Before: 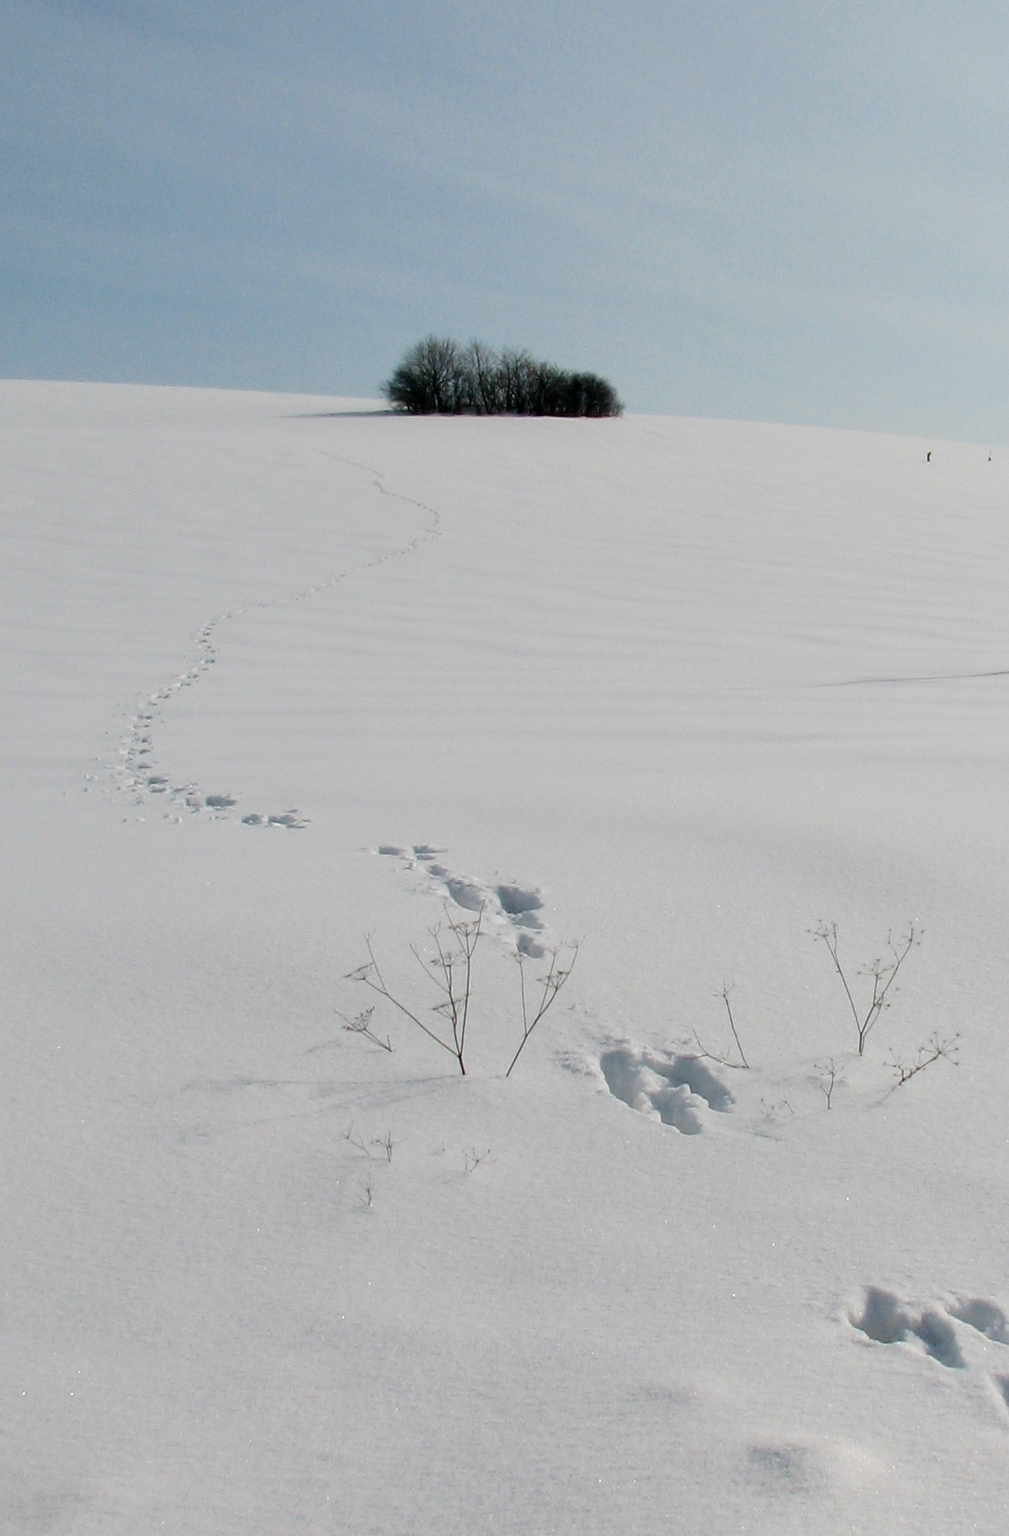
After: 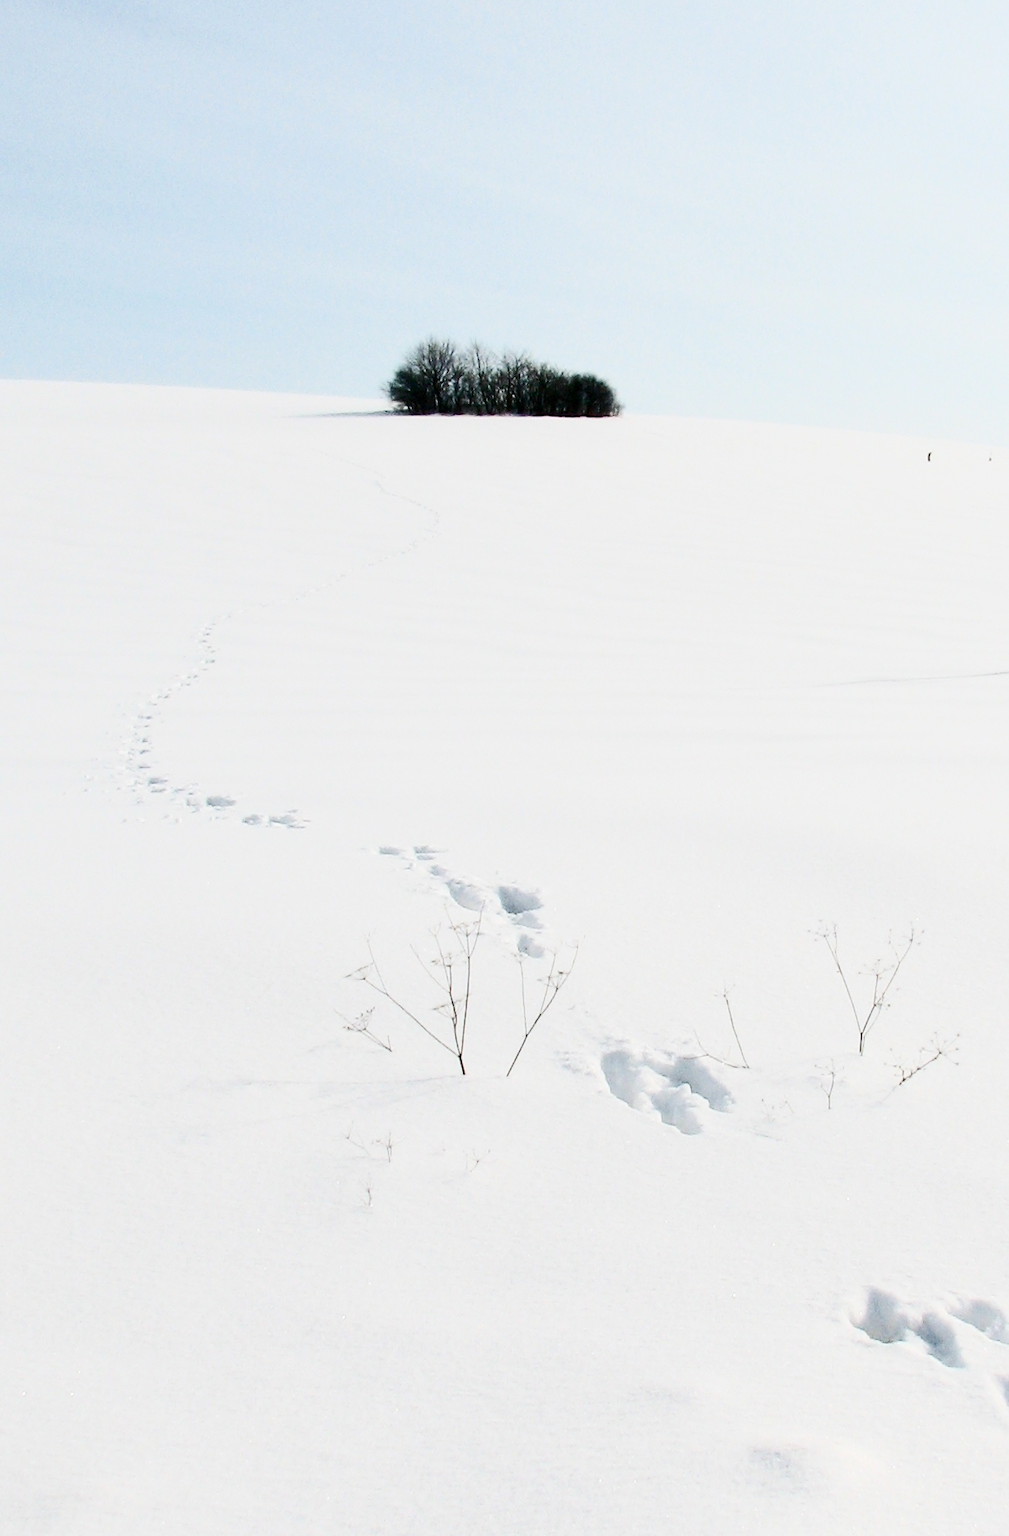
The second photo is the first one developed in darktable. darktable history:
contrast brightness saturation: contrast 0.39, brightness 0.105
base curve: curves: ch0 [(0, 0) (0.158, 0.273) (0.879, 0.895) (1, 1)], exposure shift 0.567, preserve colors none
